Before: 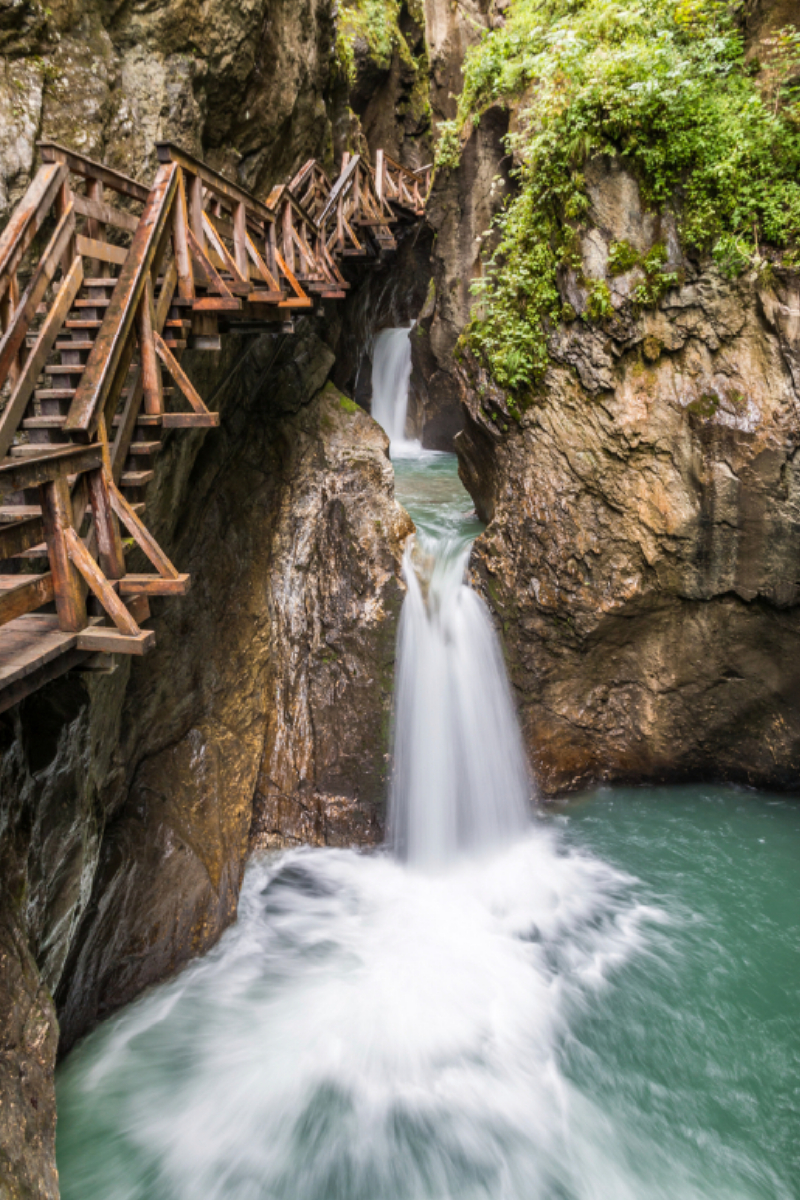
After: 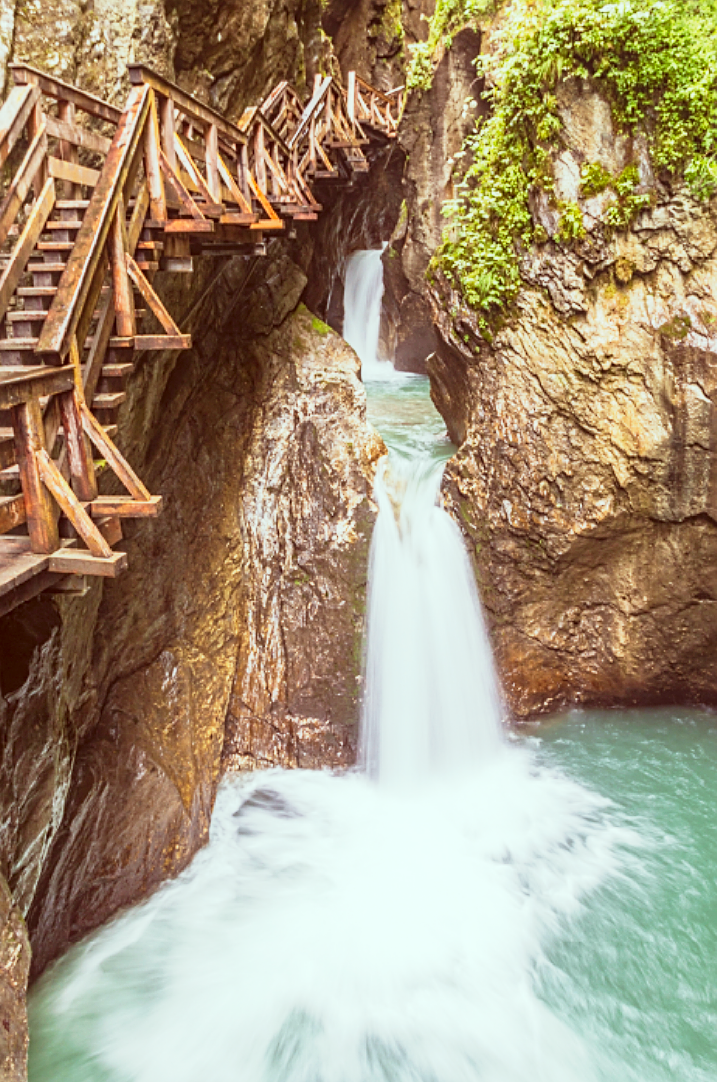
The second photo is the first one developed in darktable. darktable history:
color correction: highlights a* -7.14, highlights b* -0.196, shadows a* 20.48, shadows b* 11.11
contrast equalizer: y [[0.439, 0.44, 0.442, 0.457, 0.493, 0.498], [0.5 ×6], [0.5 ×6], [0 ×6], [0 ×6]]
exposure: exposure 0.649 EV, compensate highlight preservation false
crop: left 3.542%, top 6.516%, right 6.744%, bottom 3.286%
base curve: curves: ch0 [(0, 0) (0.088, 0.125) (0.176, 0.251) (0.354, 0.501) (0.613, 0.749) (1, 0.877)], preserve colors none
sharpen: on, module defaults
